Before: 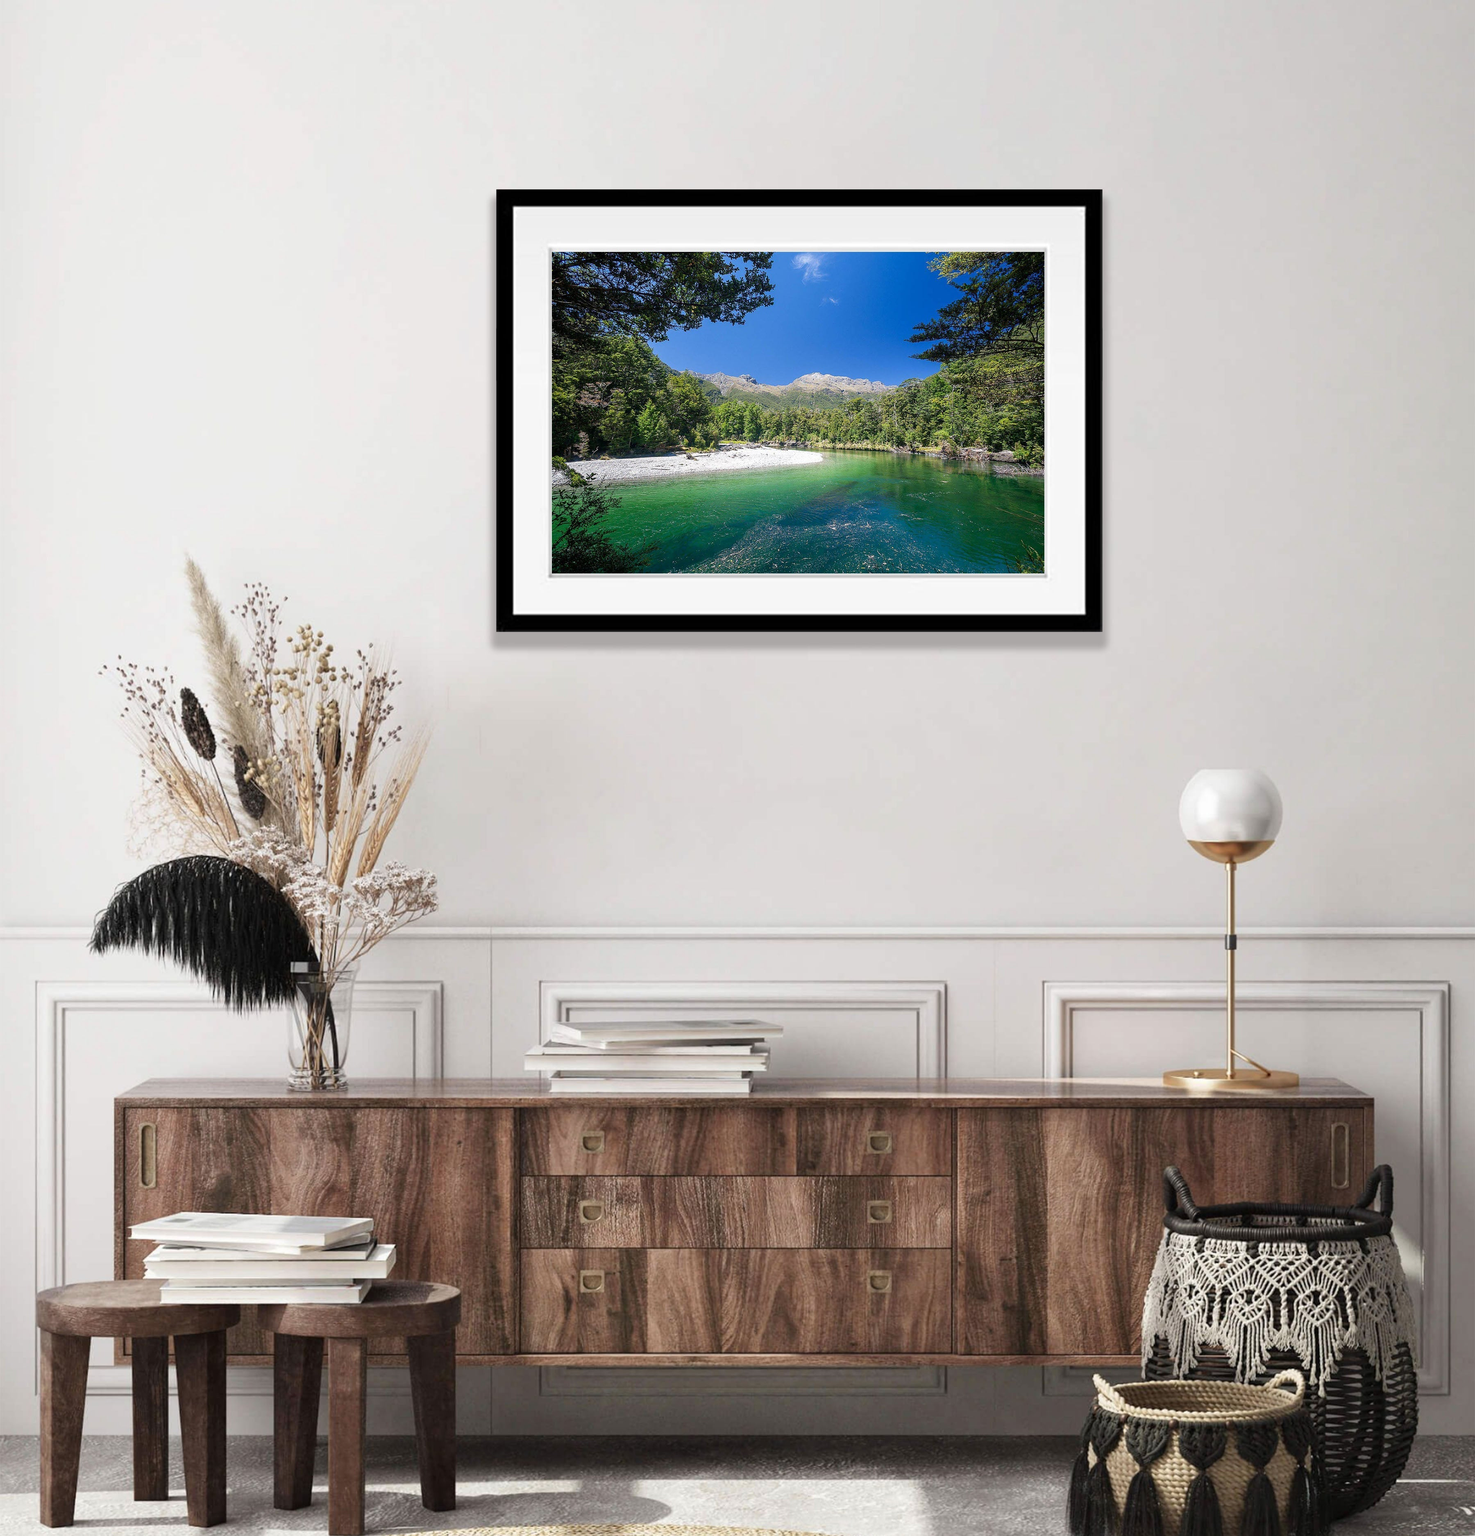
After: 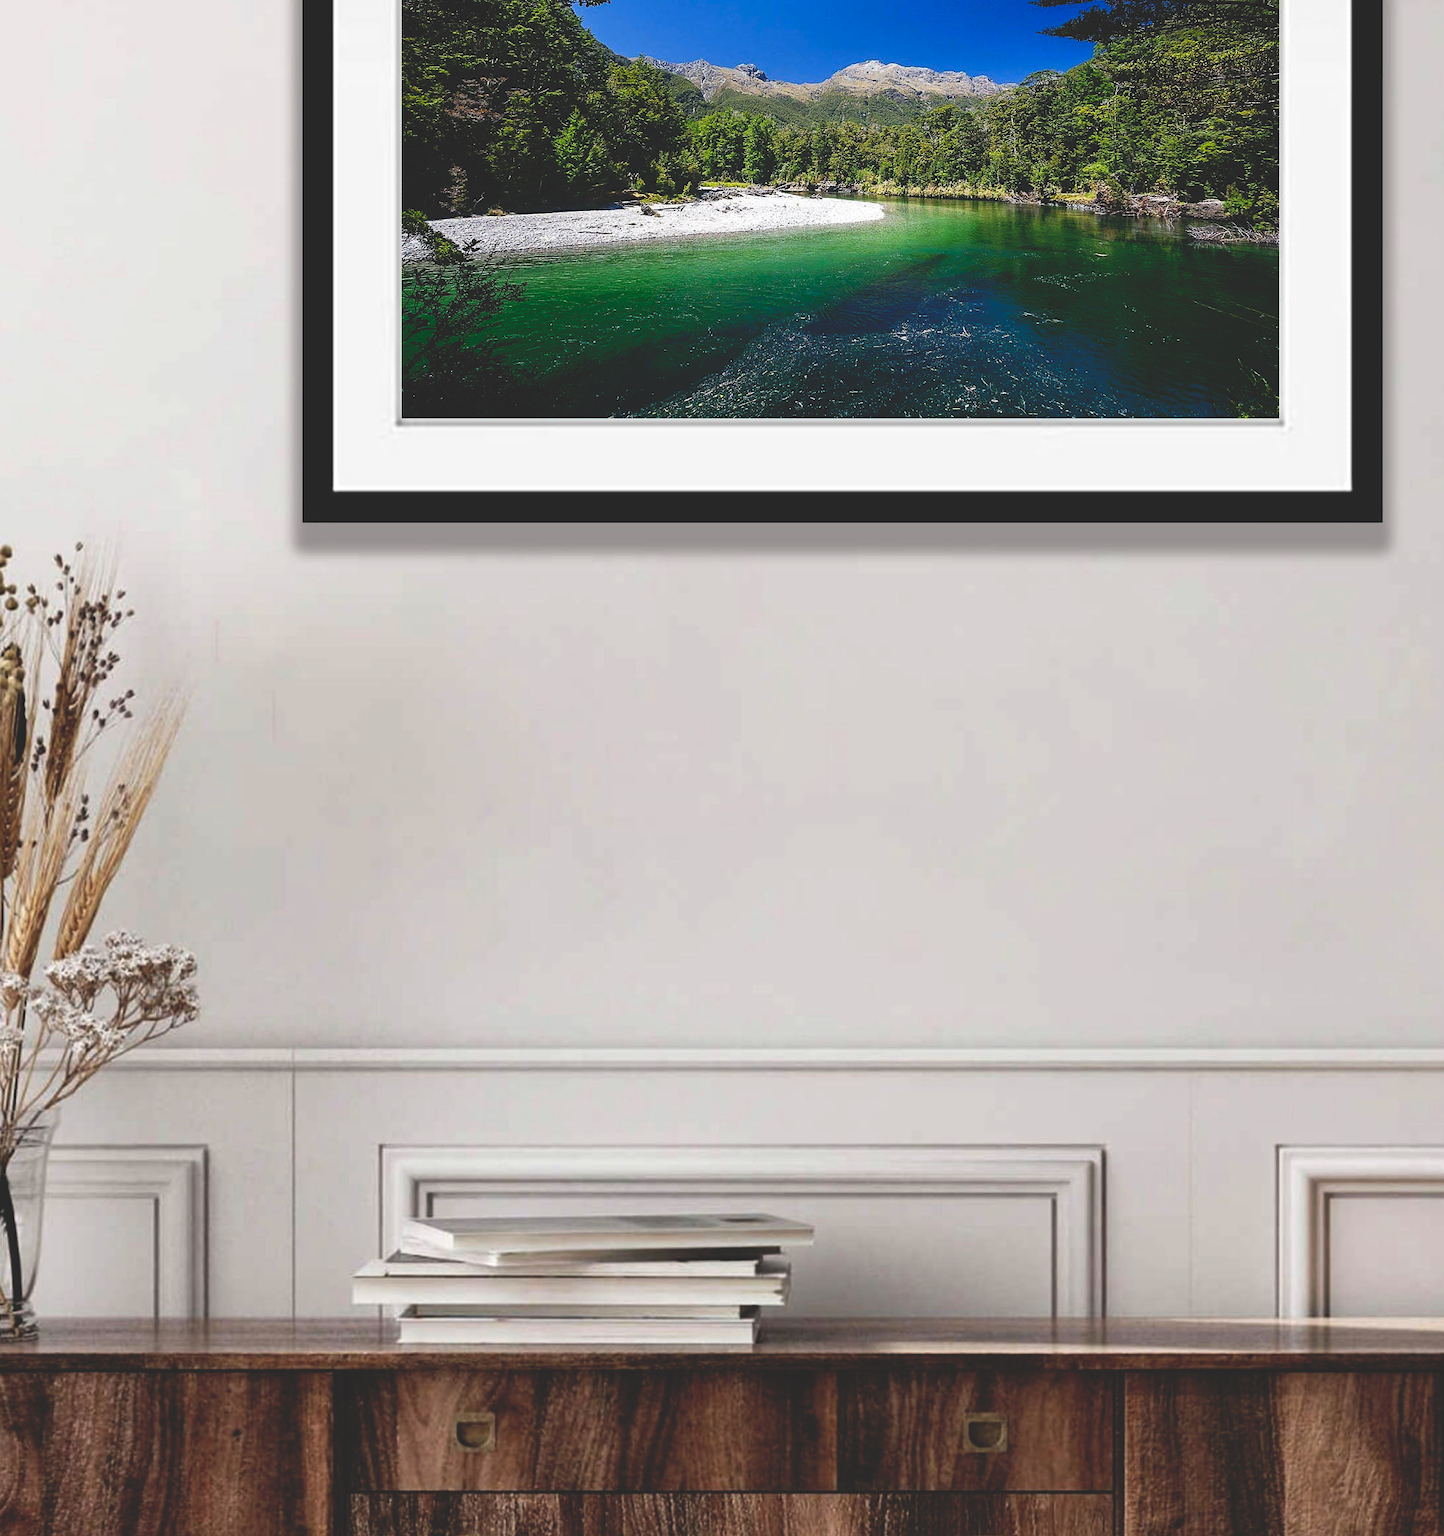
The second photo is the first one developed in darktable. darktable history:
crop and rotate: left 22.165%, top 22.075%, right 22.866%, bottom 21.794%
base curve: curves: ch0 [(0, 0.02) (0.083, 0.036) (1, 1)], preserve colors none
